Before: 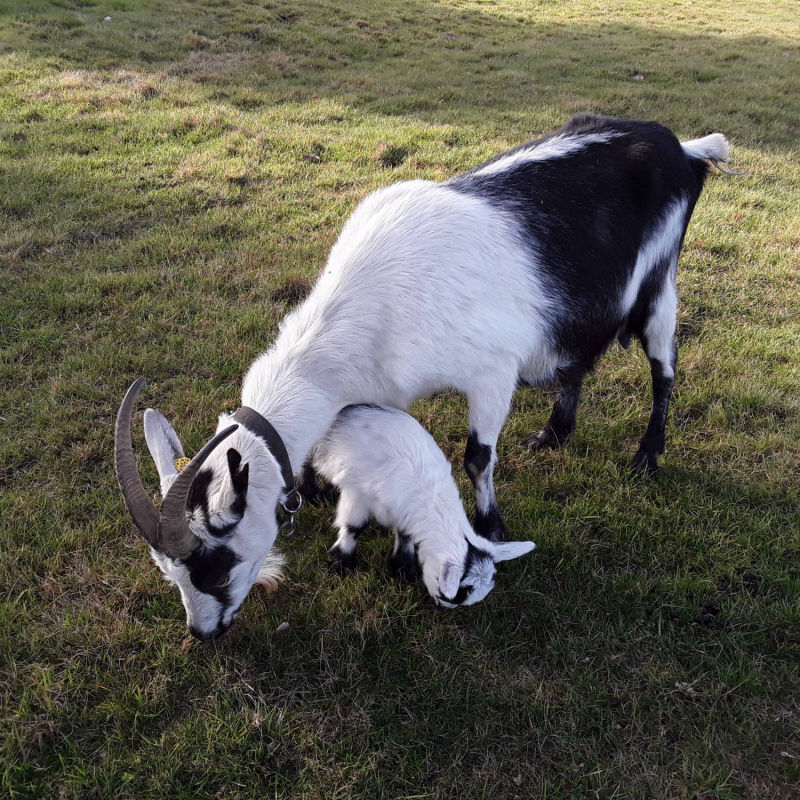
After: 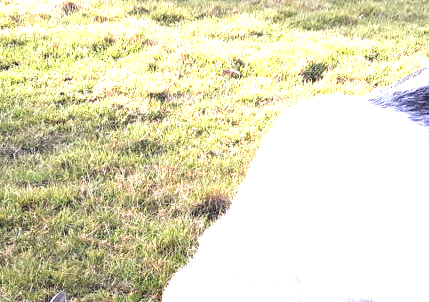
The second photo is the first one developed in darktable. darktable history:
color balance: mode lift, gamma, gain (sRGB)
exposure: exposure 2.003 EV, compensate highlight preservation false
crop: left 10.121%, top 10.631%, right 36.218%, bottom 51.526%
